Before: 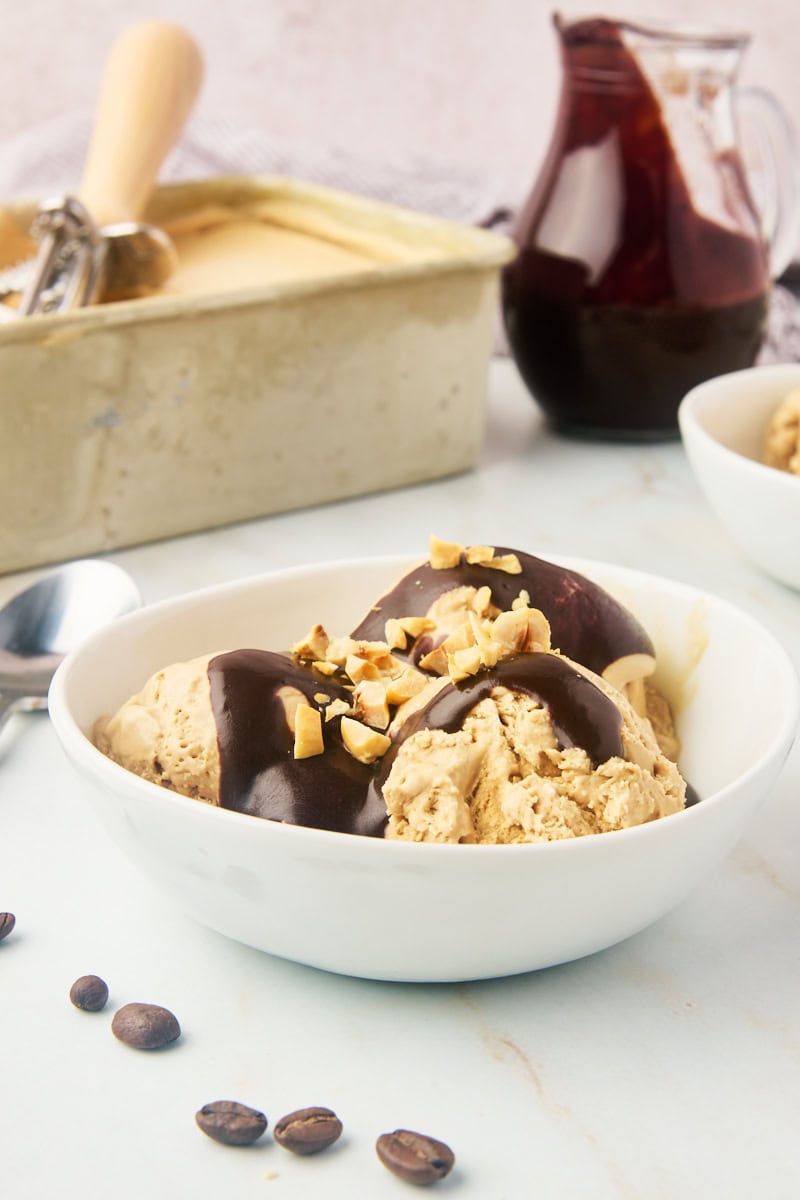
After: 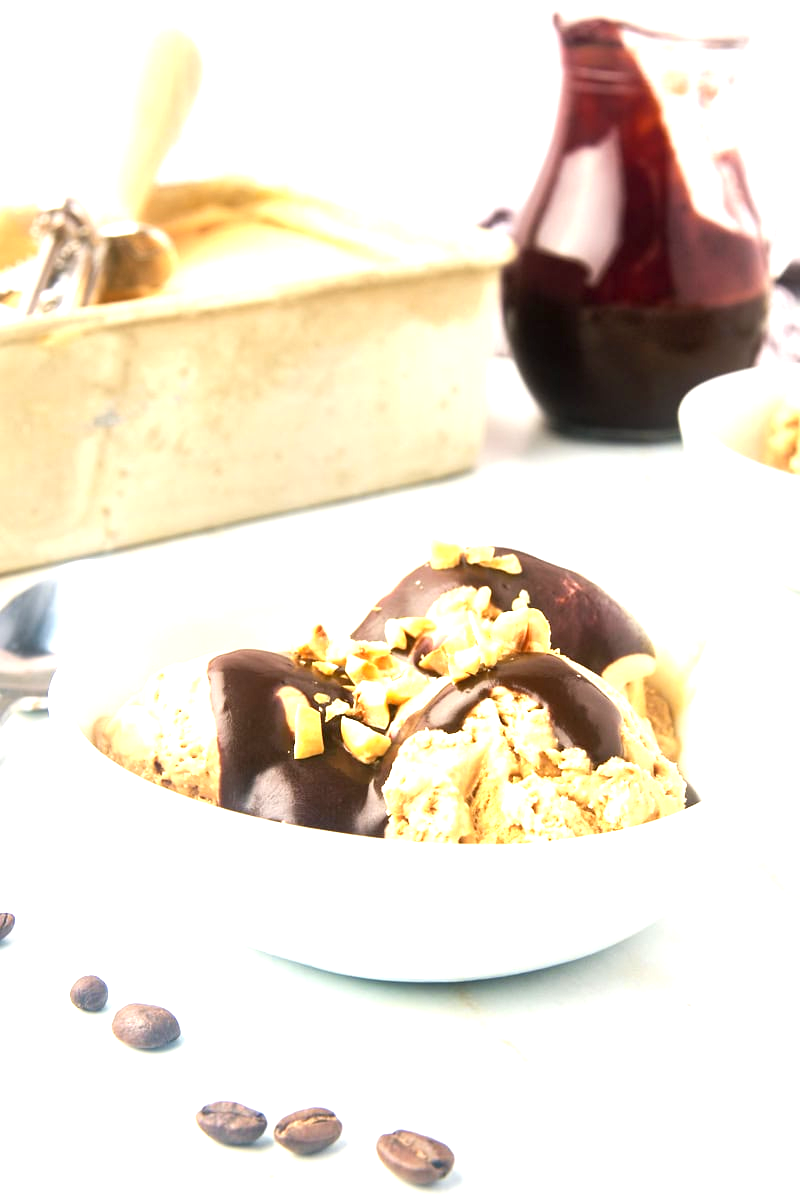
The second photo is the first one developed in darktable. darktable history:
exposure: exposure 1.138 EV, compensate highlight preservation false
